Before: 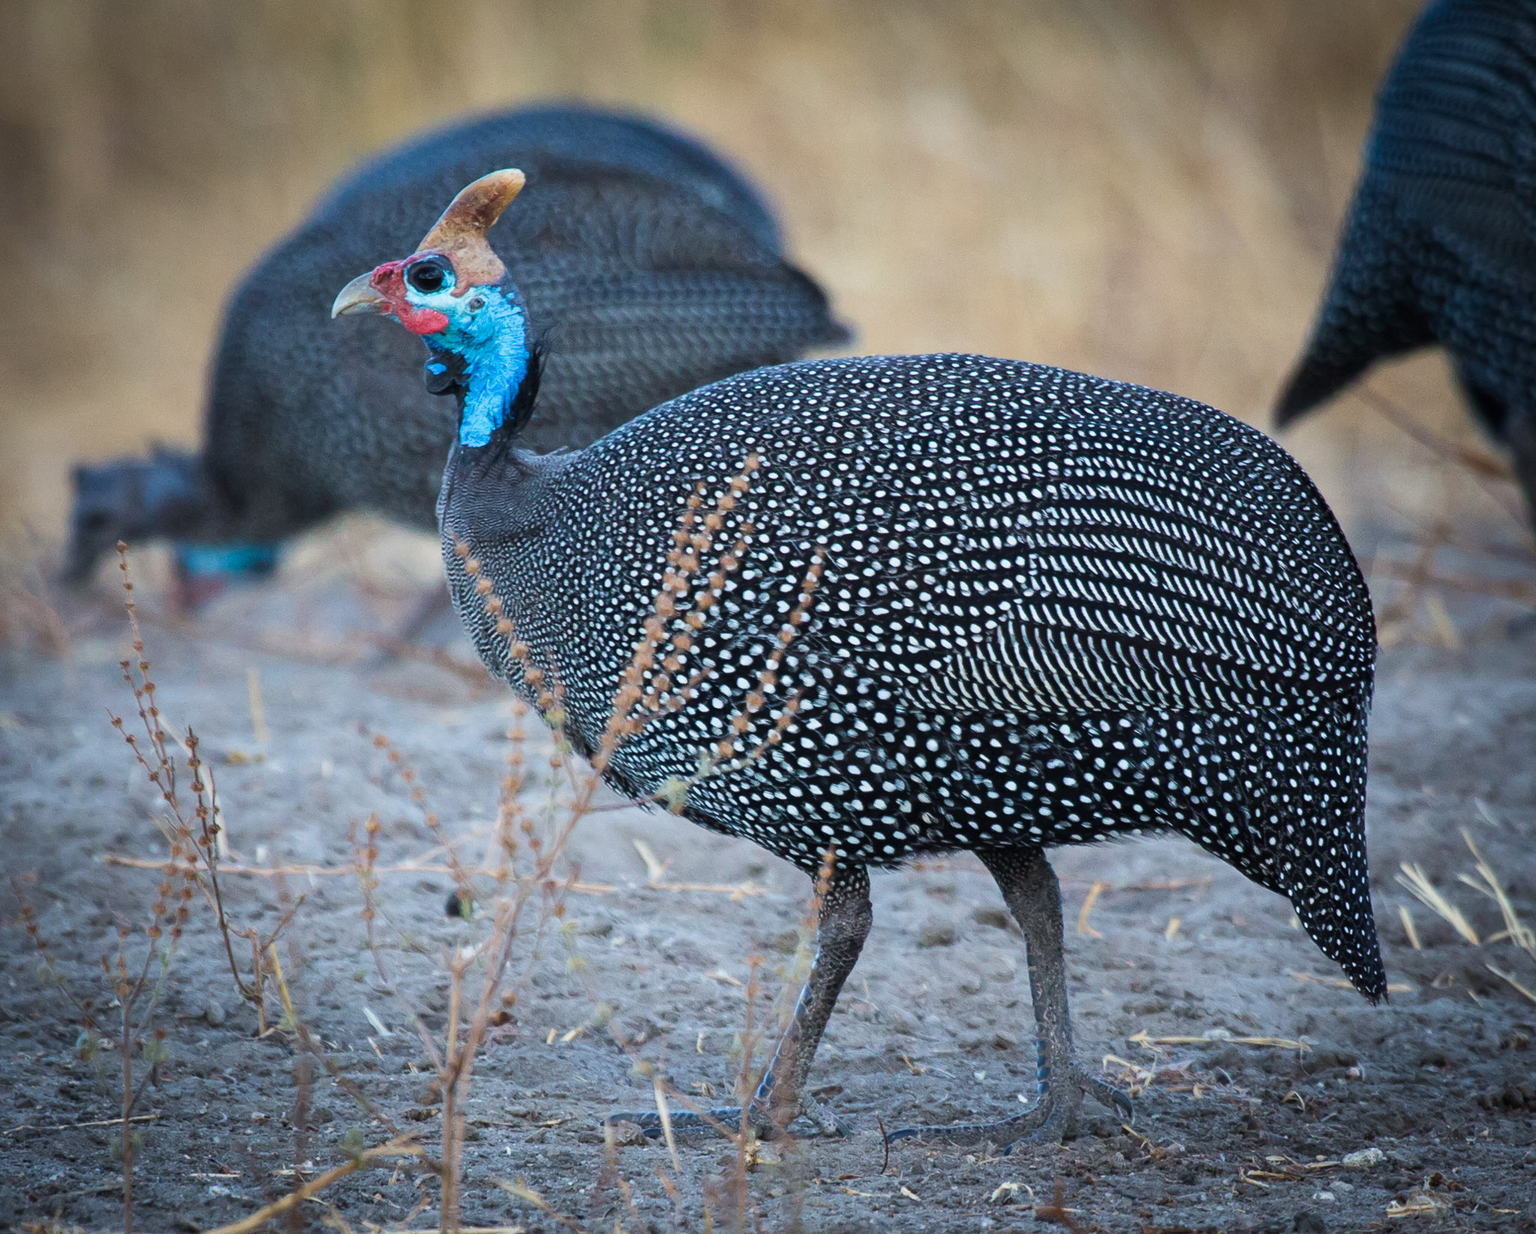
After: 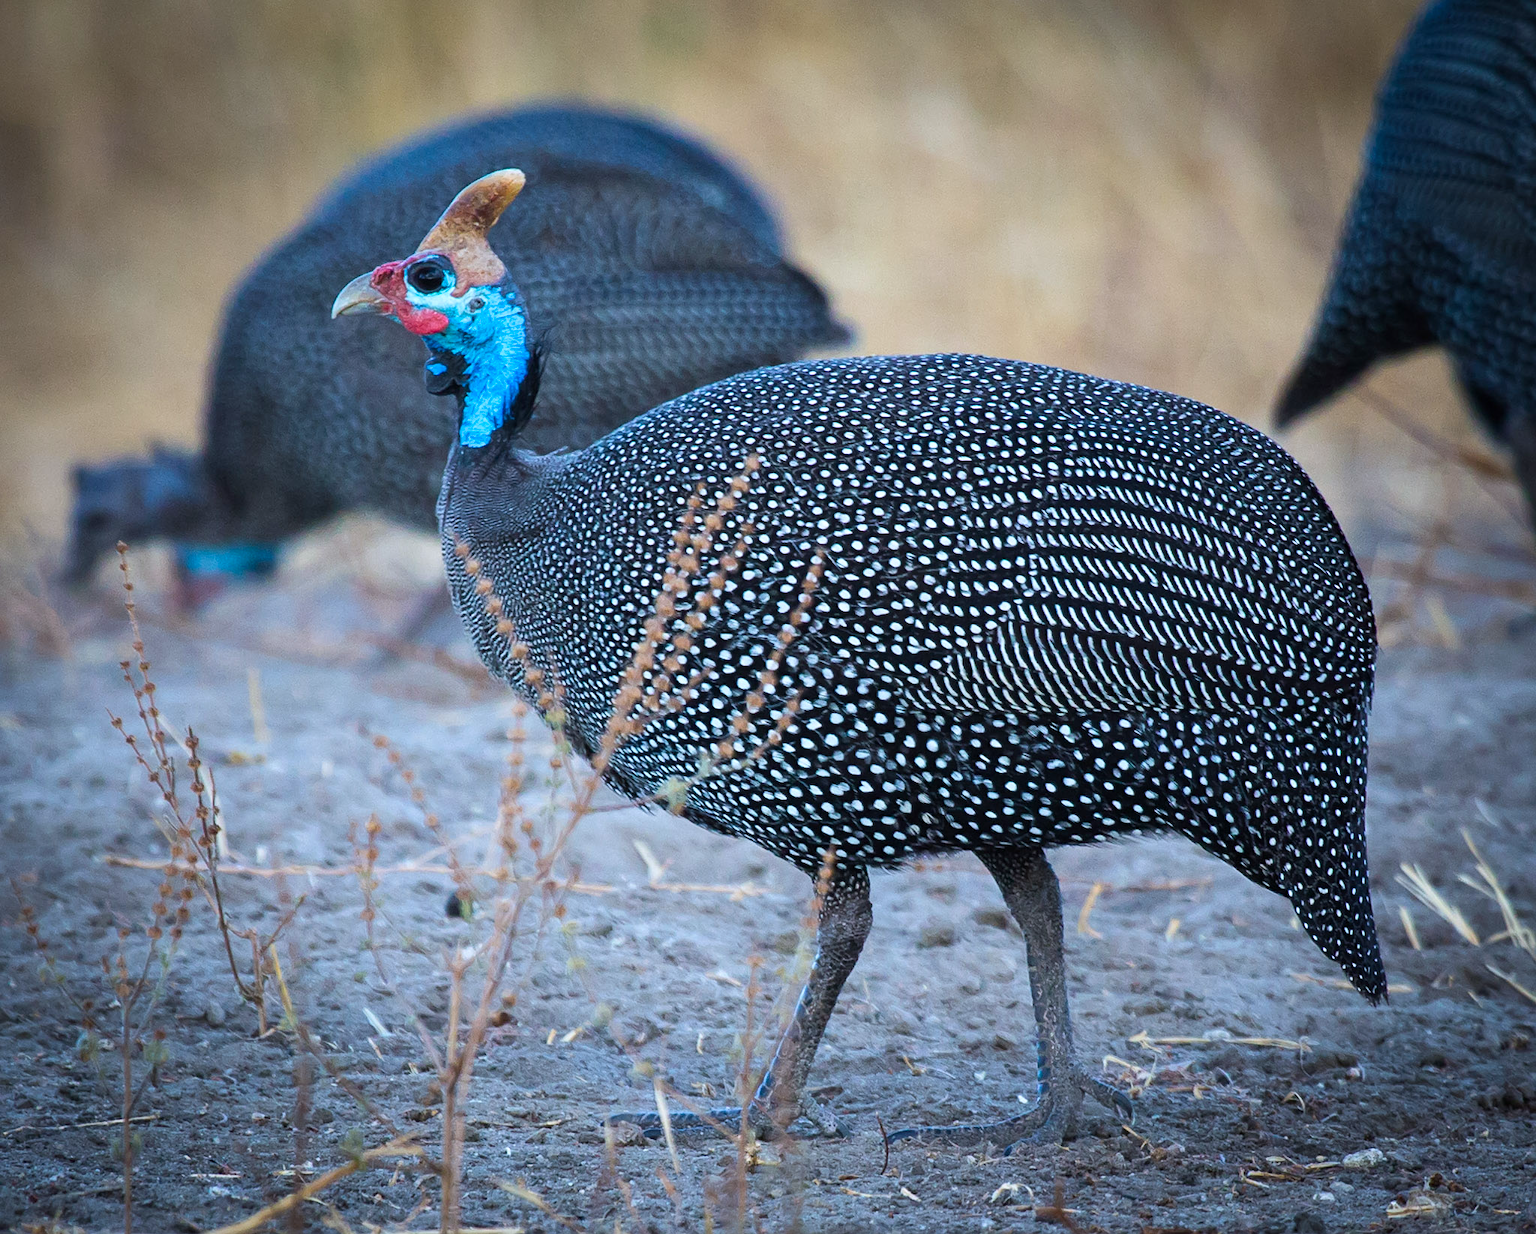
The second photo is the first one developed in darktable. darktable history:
white balance: red 0.974, blue 1.044
color balance rgb: linear chroma grading › global chroma 3.45%, perceptual saturation grading › global saturation 11.24%, perceptual brilliance grading › global brilliance 3.04%, global vibrance 2.8%
sharpen: amount 0.2
